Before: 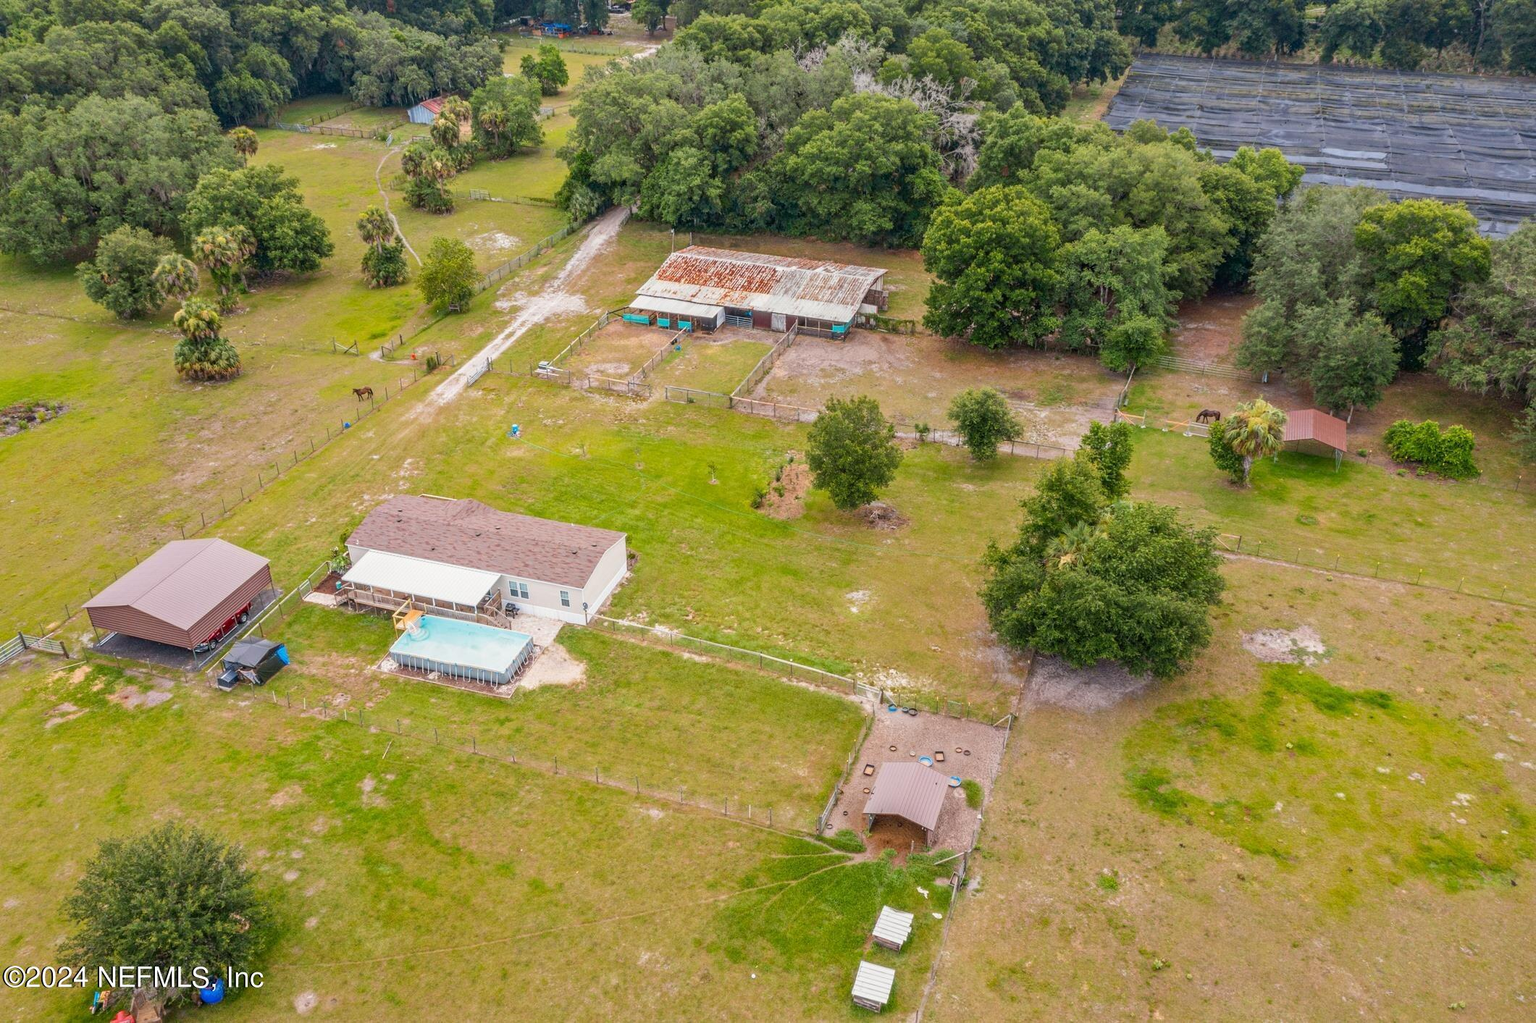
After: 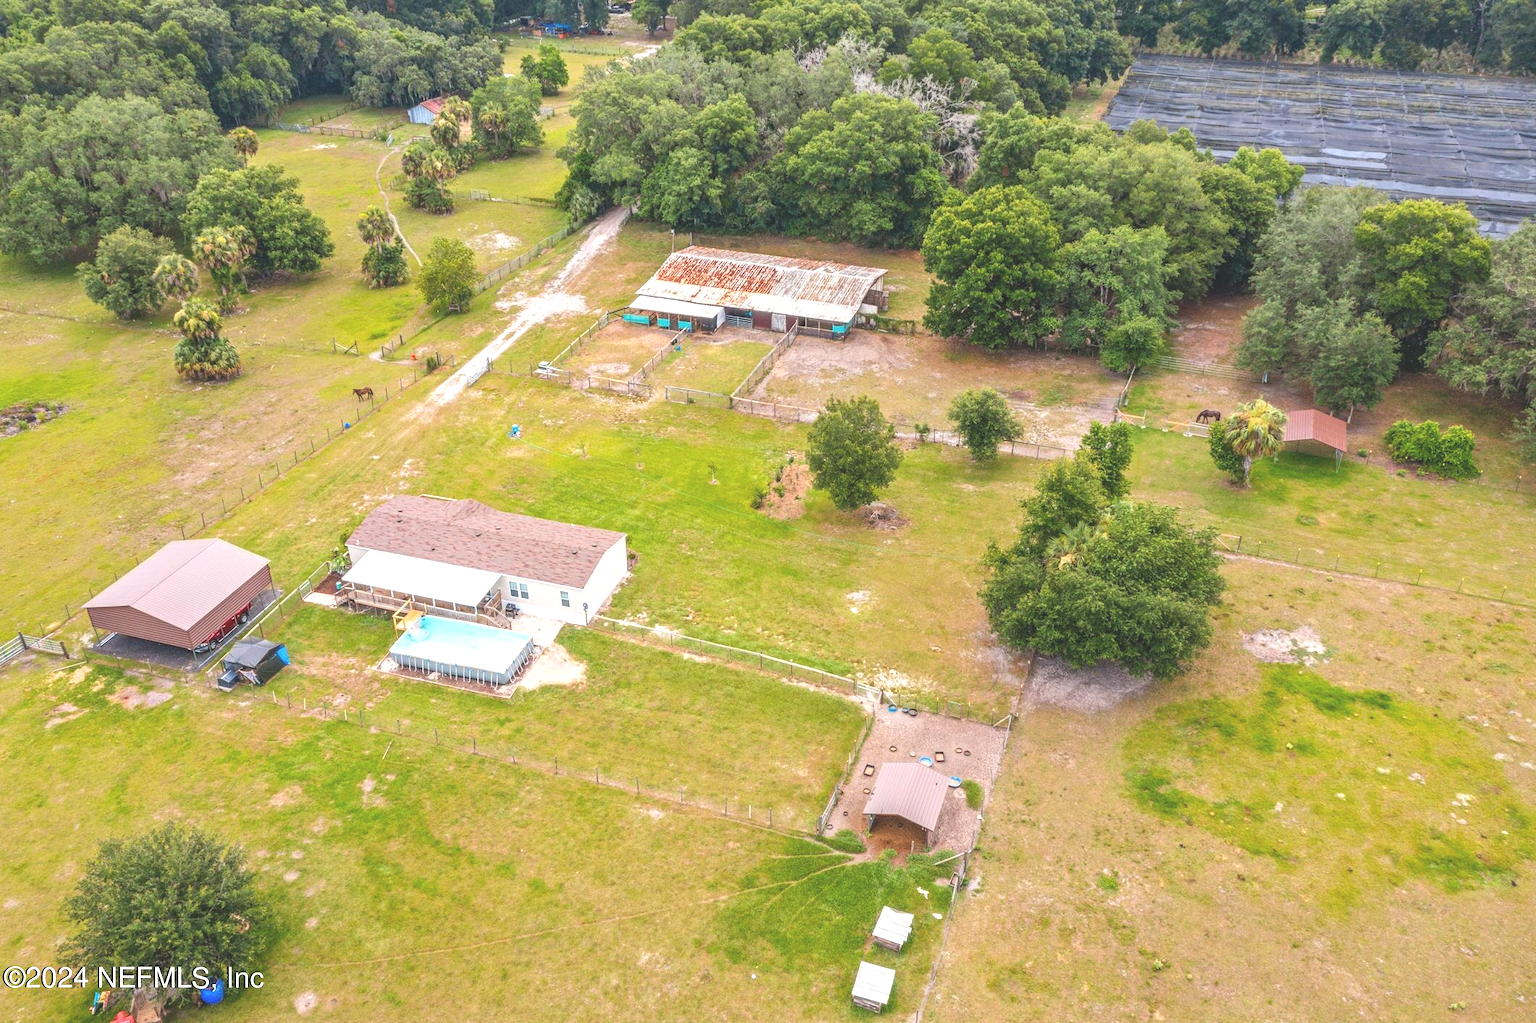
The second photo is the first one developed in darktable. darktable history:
exposure: black level correction -0.015, exposure -0.13 EV, compensate exposure bias true, compensate highlight preservation false
